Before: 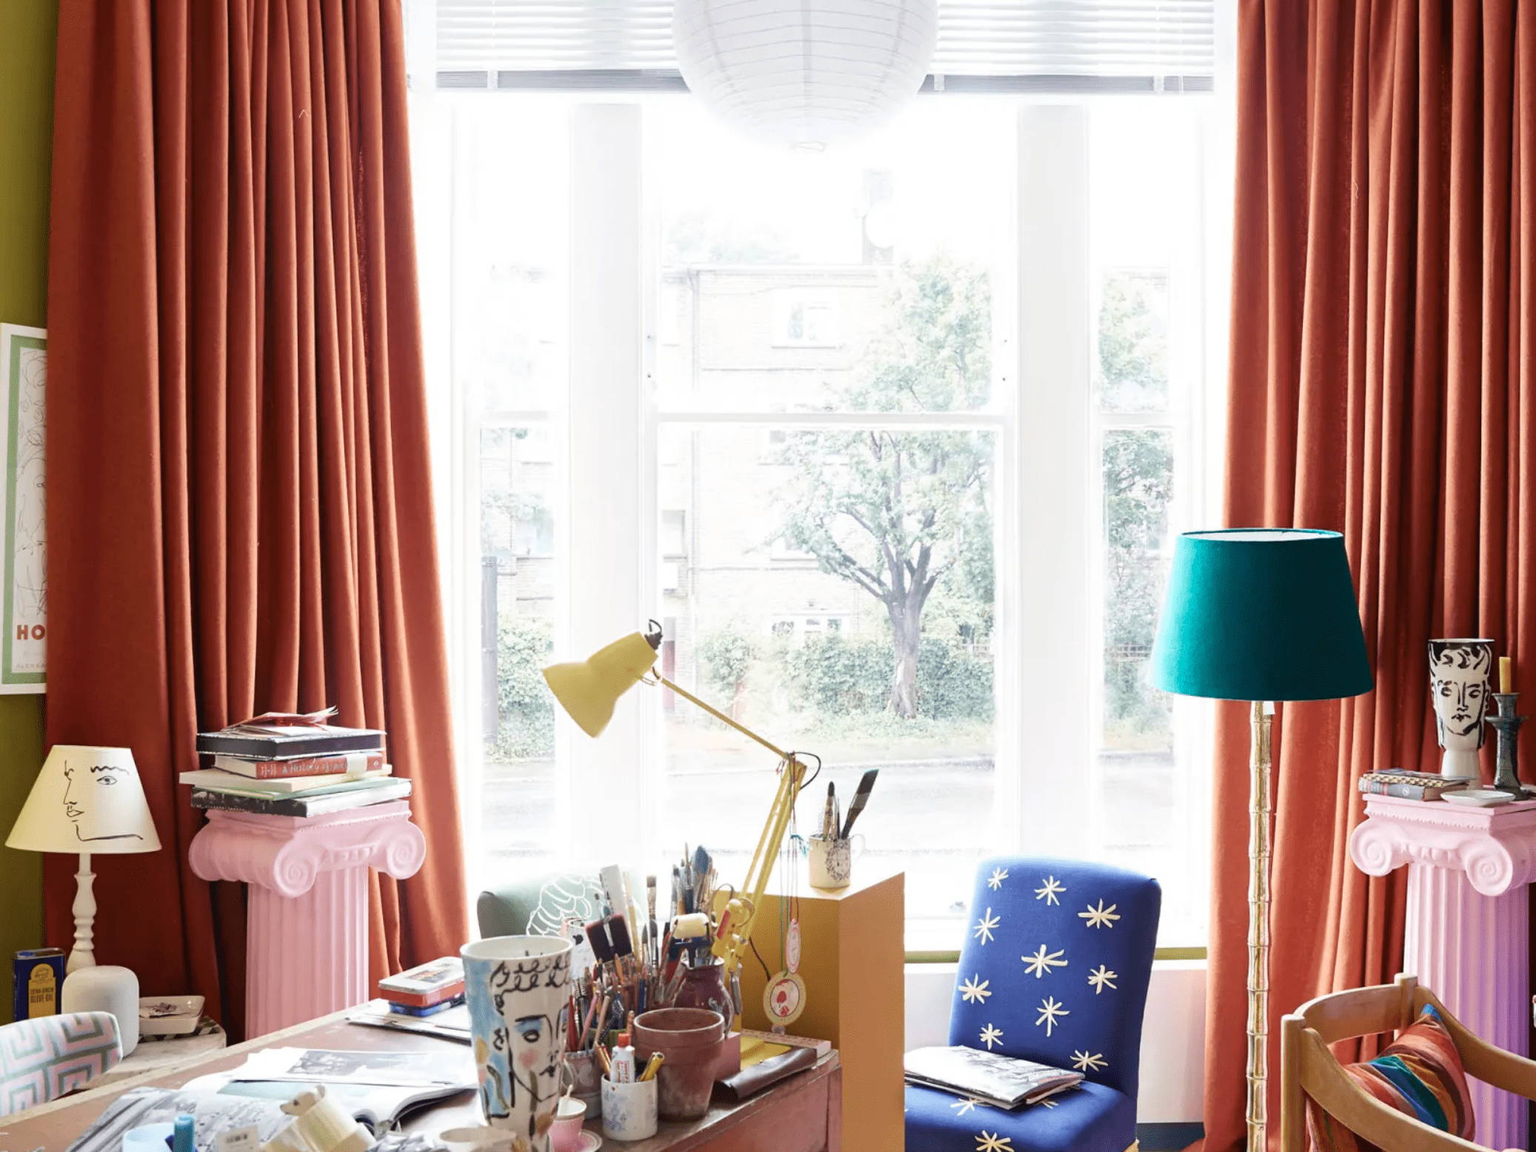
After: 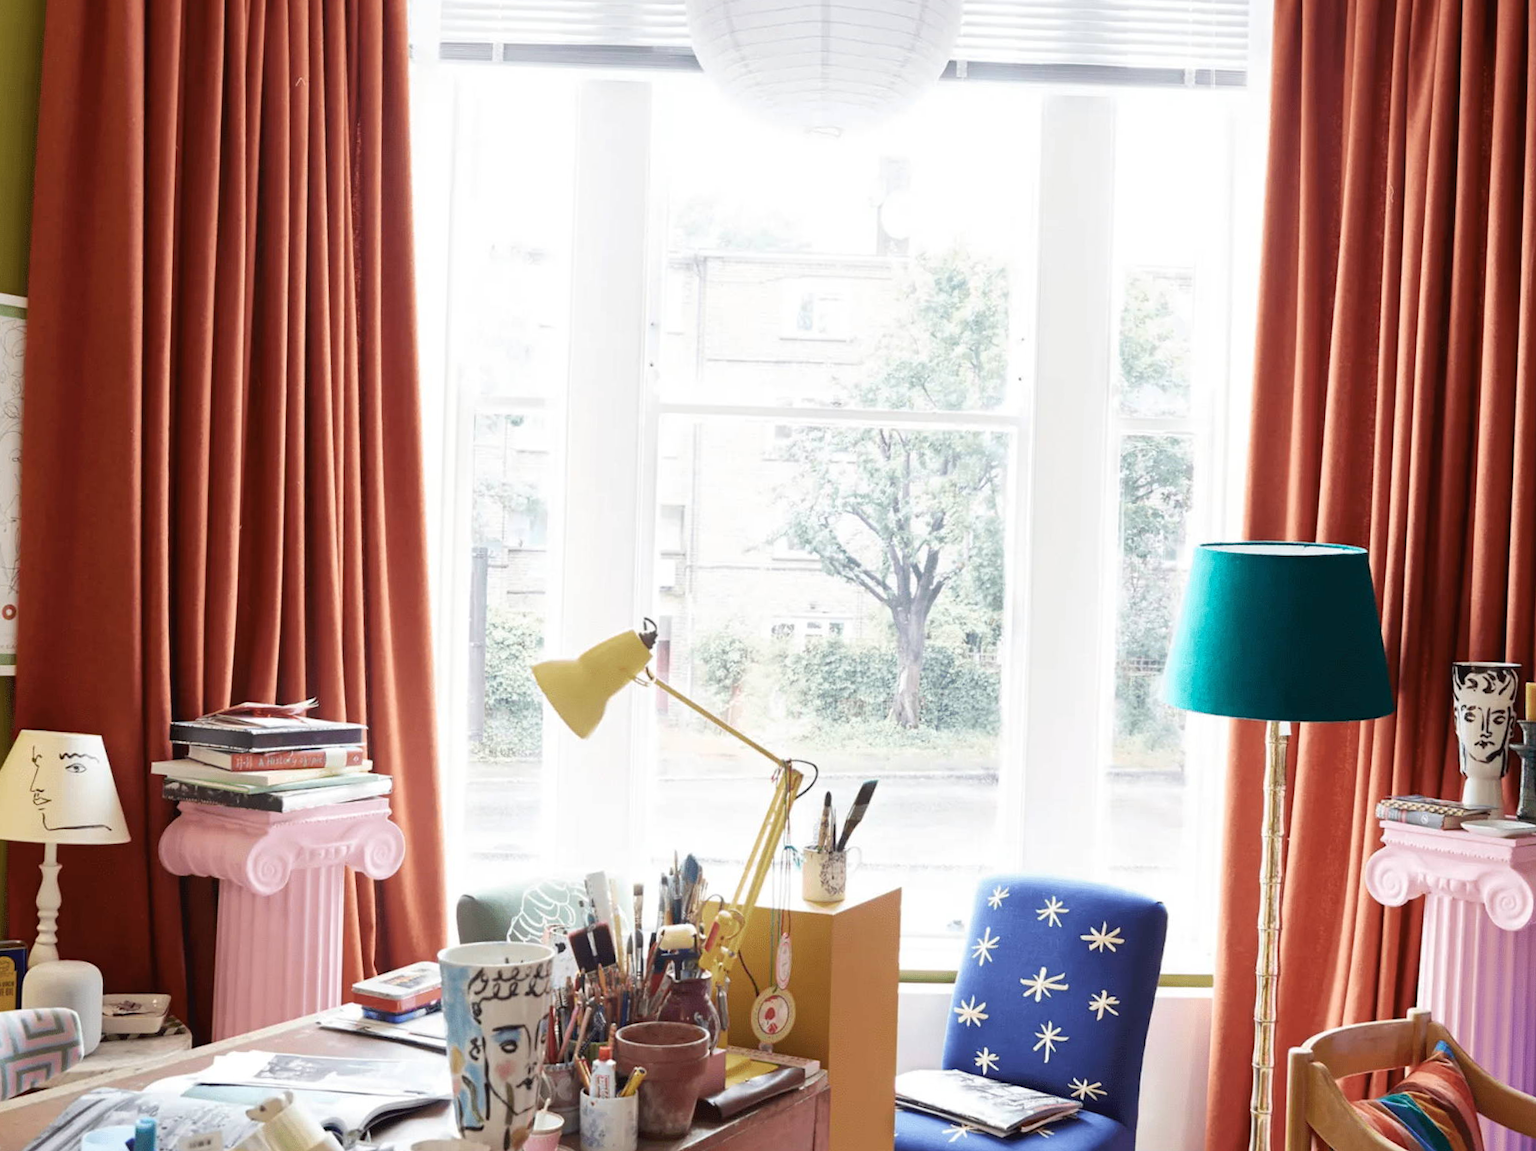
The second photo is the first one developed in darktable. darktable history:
crop and rotate: angle -1.69°
local contrast: mode bilateral grid, contrast 15, coarseness 36, detail 105%, midtone range 0.2
